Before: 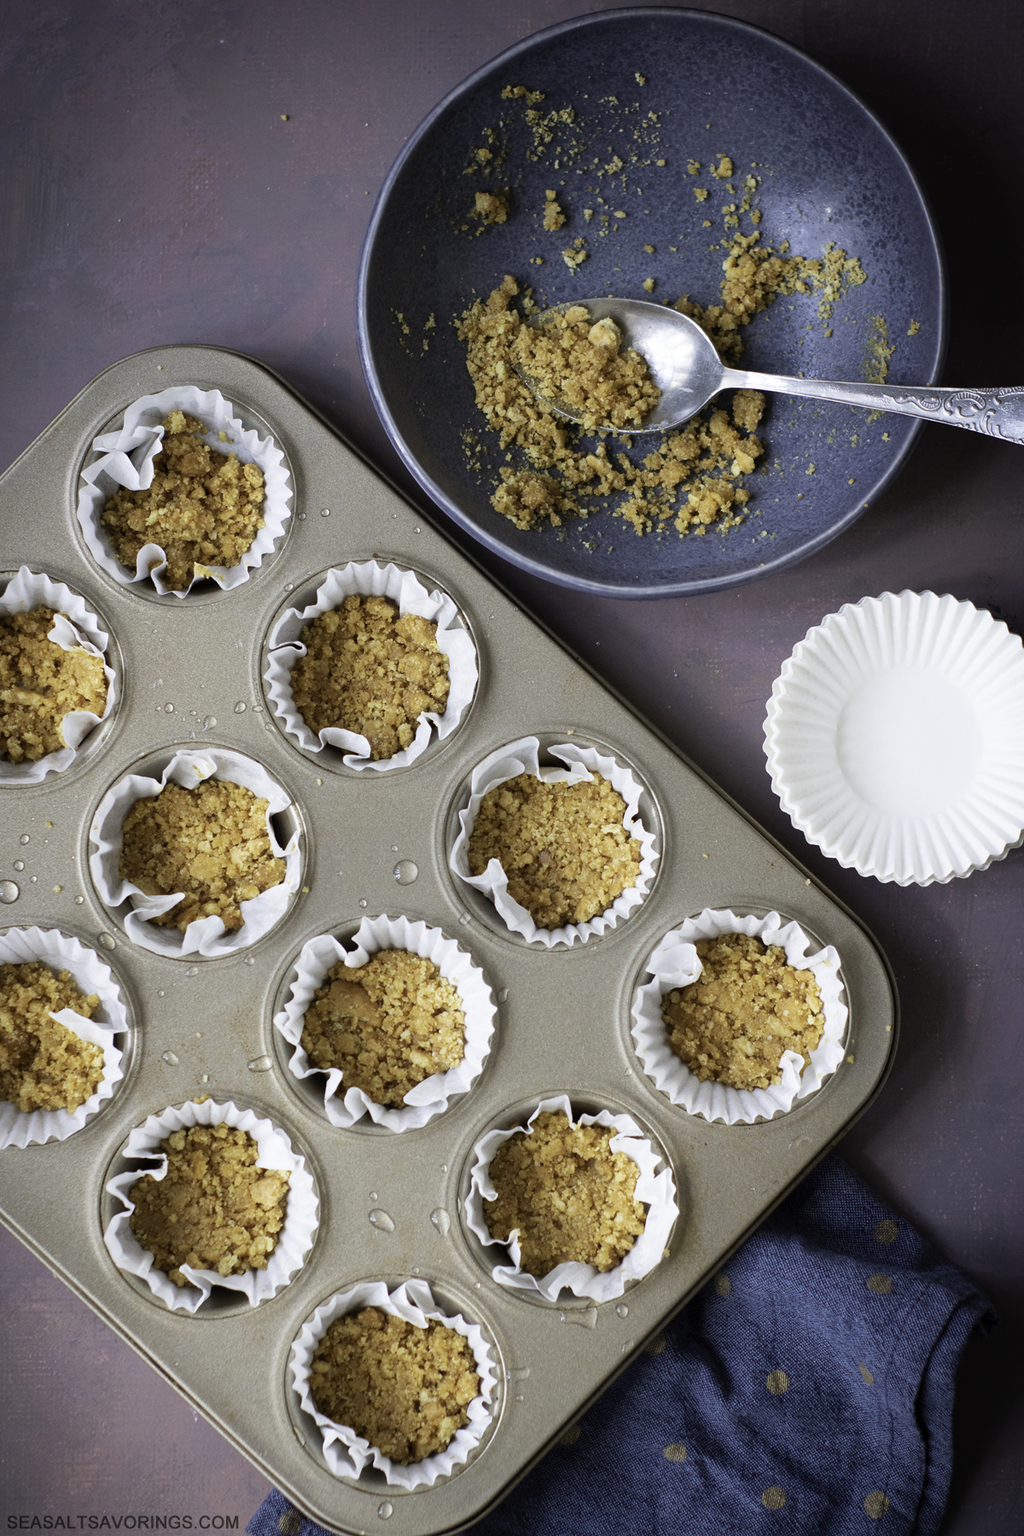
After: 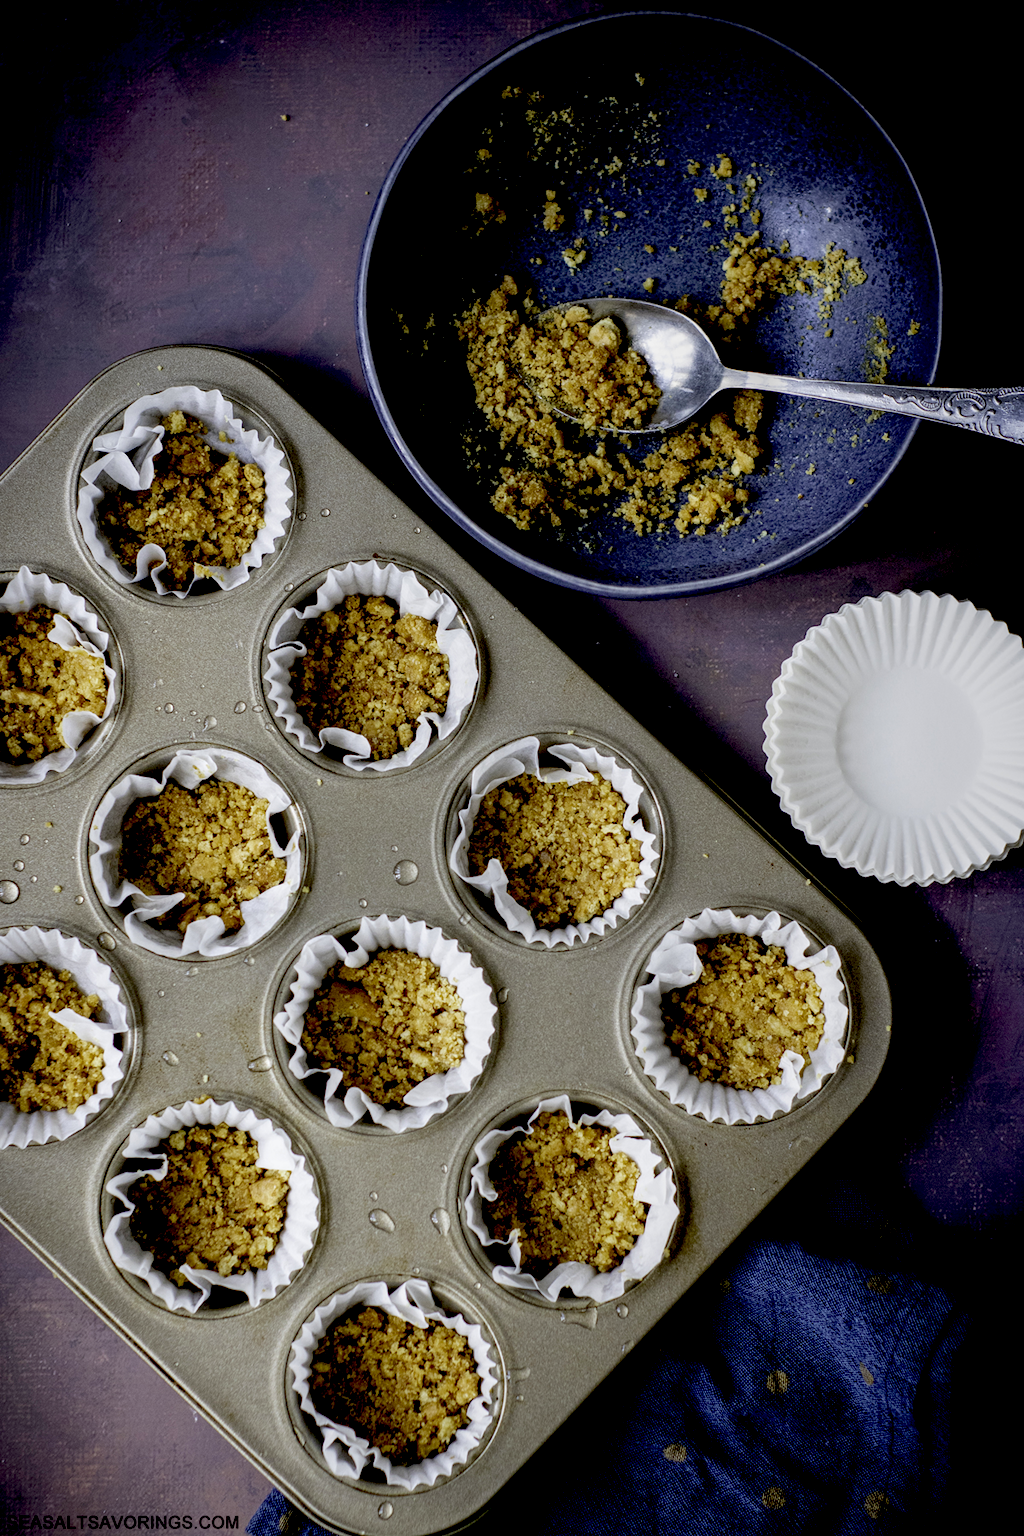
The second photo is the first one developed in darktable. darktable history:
tone equalizer: mask exposure compensation -0.505 EV
local contrast: on, module defaults
exposure: black level correction 0.057, compensate highlight preservation false
